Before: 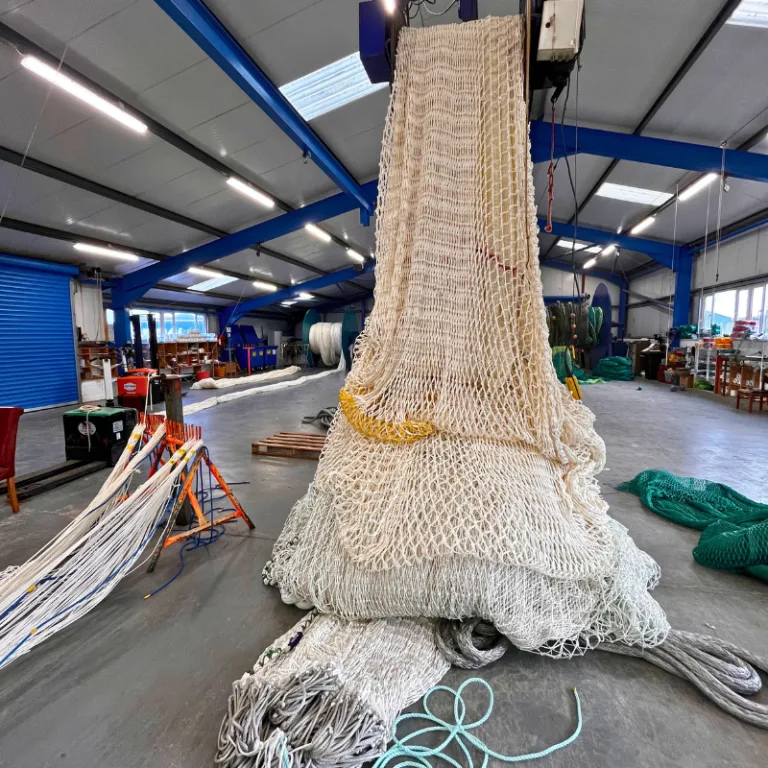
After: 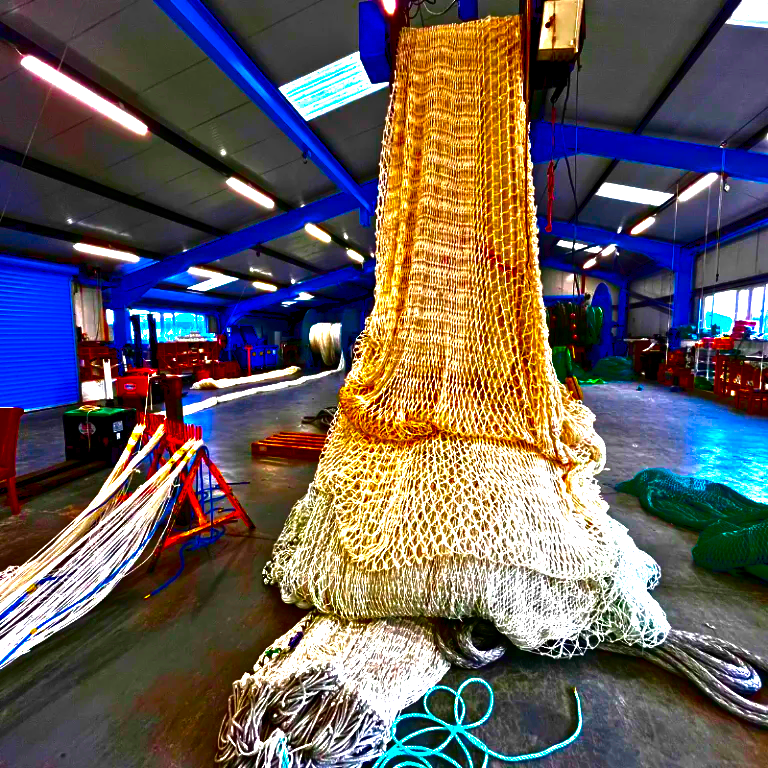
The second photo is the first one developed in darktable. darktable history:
contrast equalizer: y [[0.5, 0.504, 0.515, 0.527, 0.535, 0.534], [0.5 ×6], [0.491, 0.387, 0.179, 0.068, 0.068, 0.068], [0 ×5, 0.023], [0 ×6]]
contrast brightness saturation: brightness -1, saturation 1
color balance rgb: linear chroma grading › global chroma 42%, perceptual saturation grading › global saturation 42%, perceptual brilliance grading › global brilliance 25%, global vibrance 33%
base curve: curves: ch0 [(0, 0) (0.262, 0.32) (0.722, 0.705) (1, 1)]
